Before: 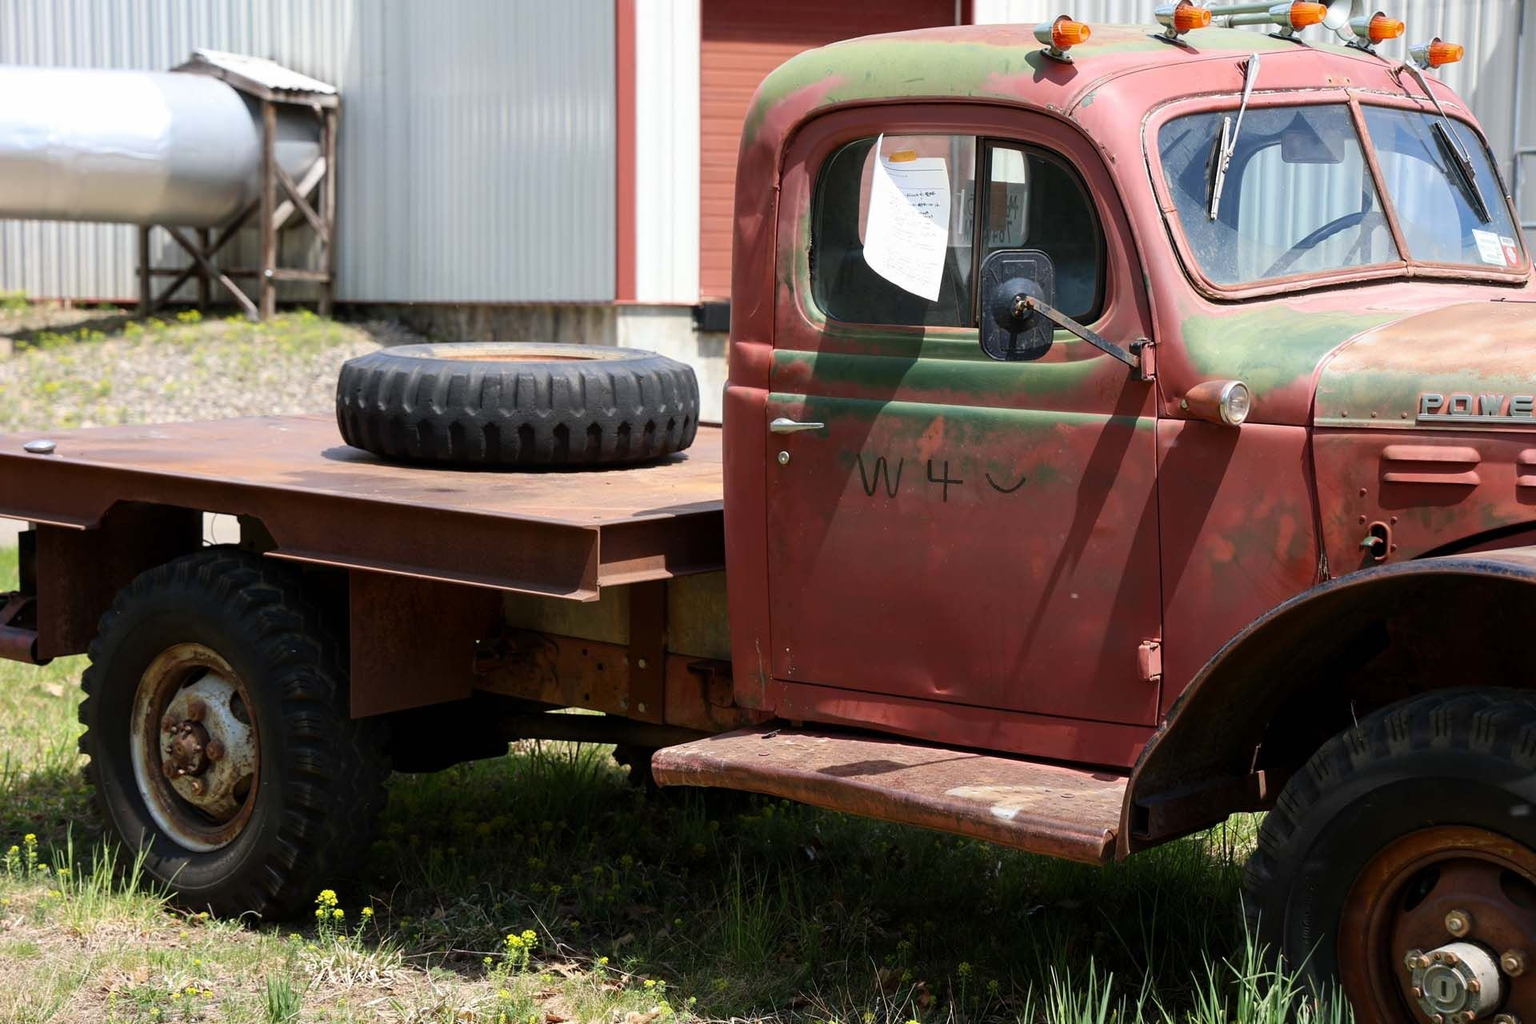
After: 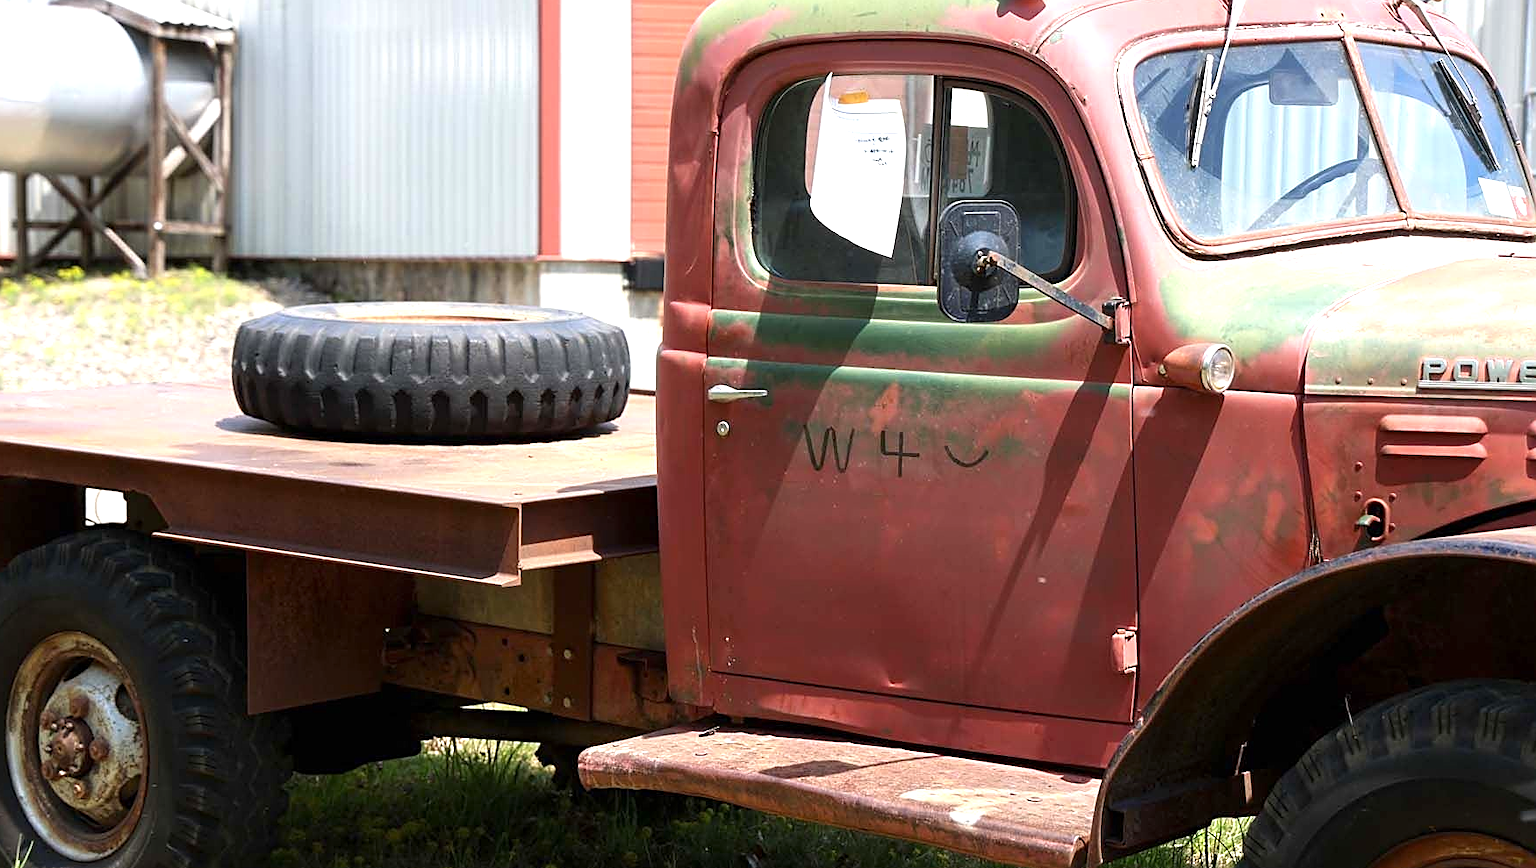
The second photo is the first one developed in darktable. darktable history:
crop: left 8.155%, top 6.611%, bottom 15.385%
sharpen: on, module defaults
exposure: exposure 0.781 EV, compensate highlight preservation false
